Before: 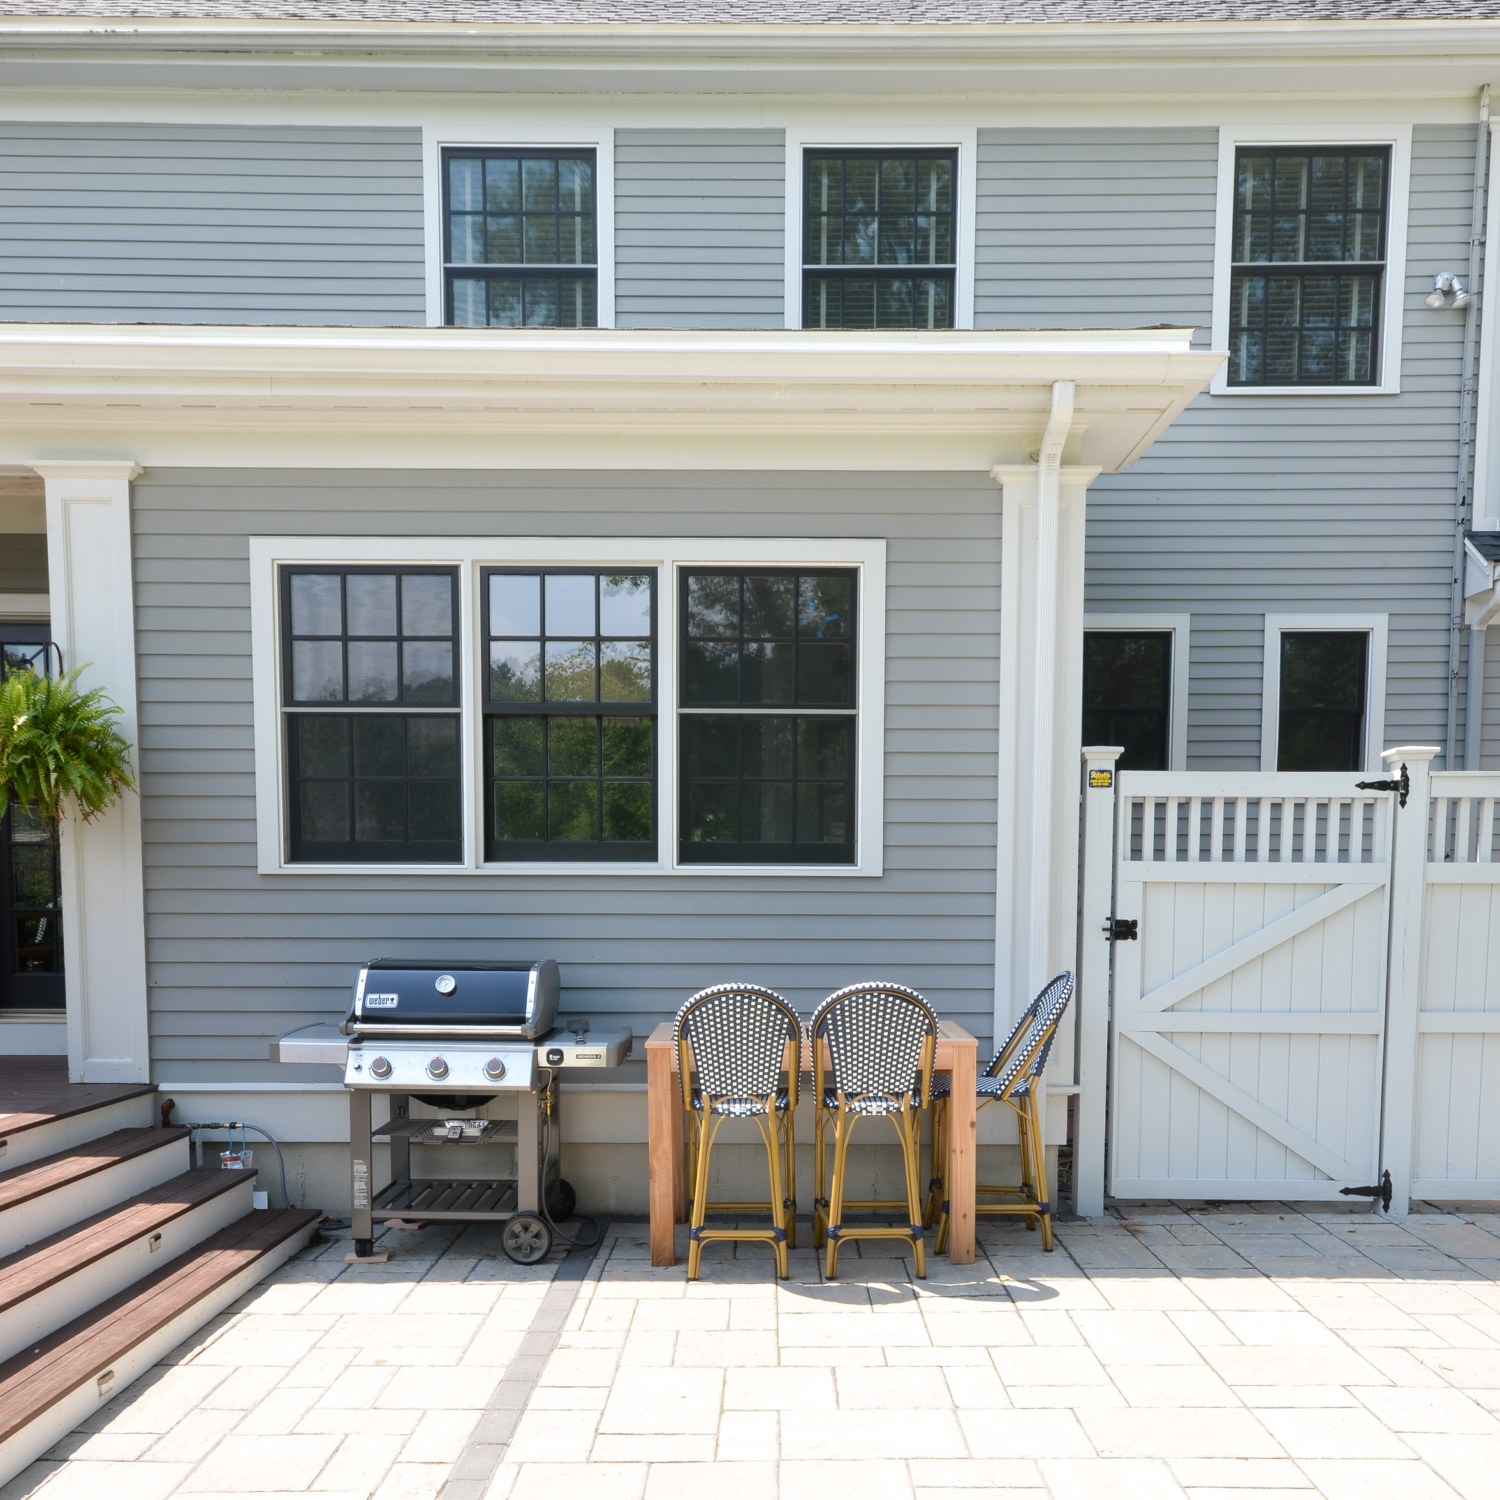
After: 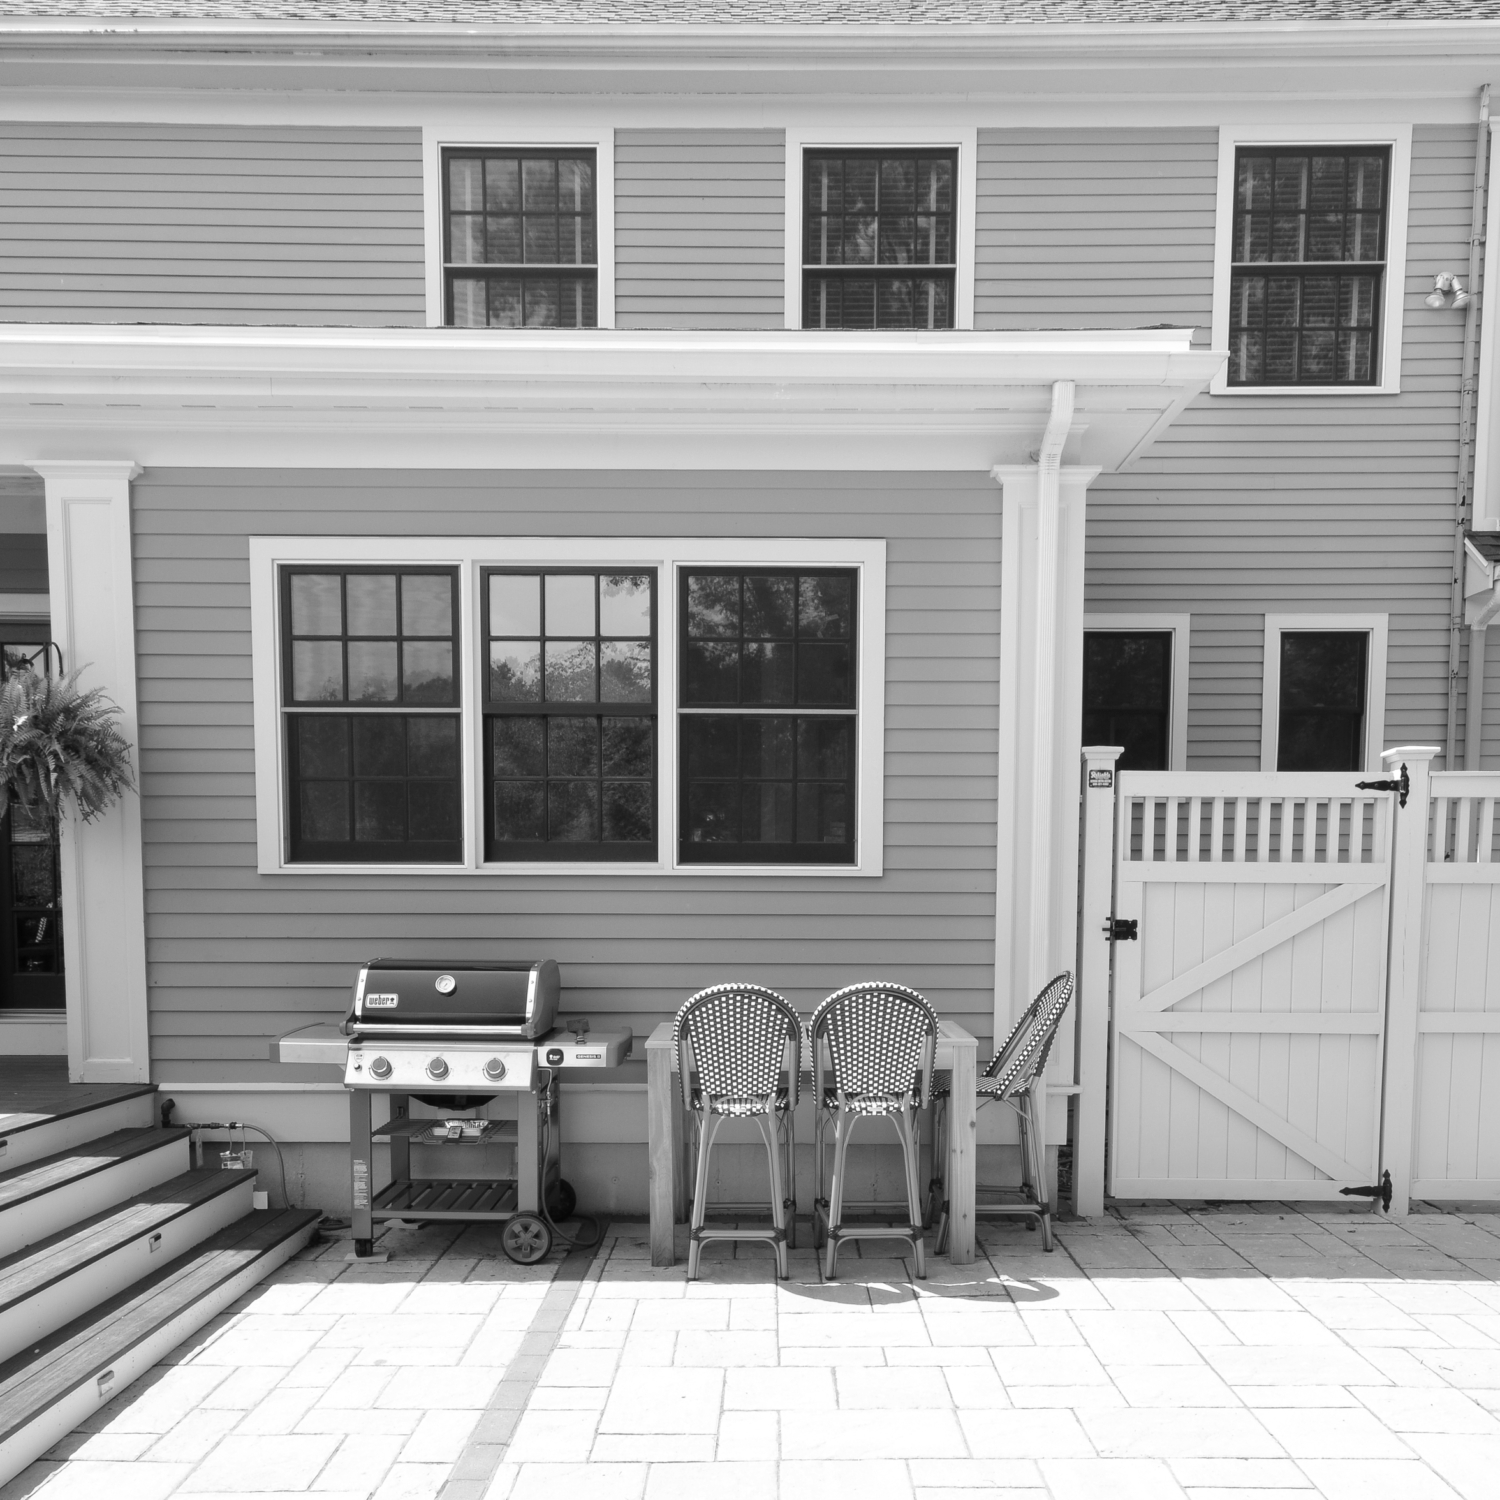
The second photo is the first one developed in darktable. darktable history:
color balance rgb: linear chroma grading › global chroma 15%, perceptual saturation grading › global saturation 30%
monochrome: on, module defaults
